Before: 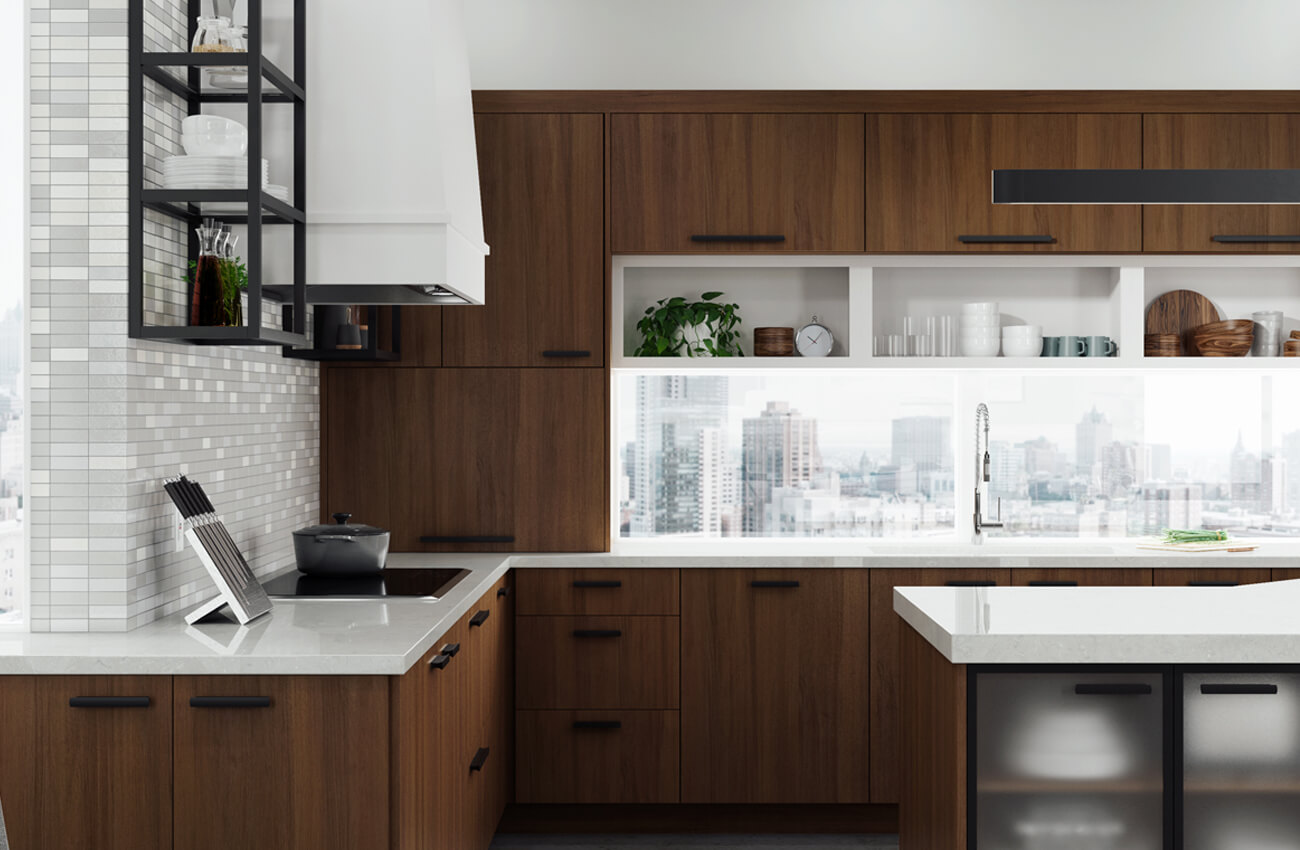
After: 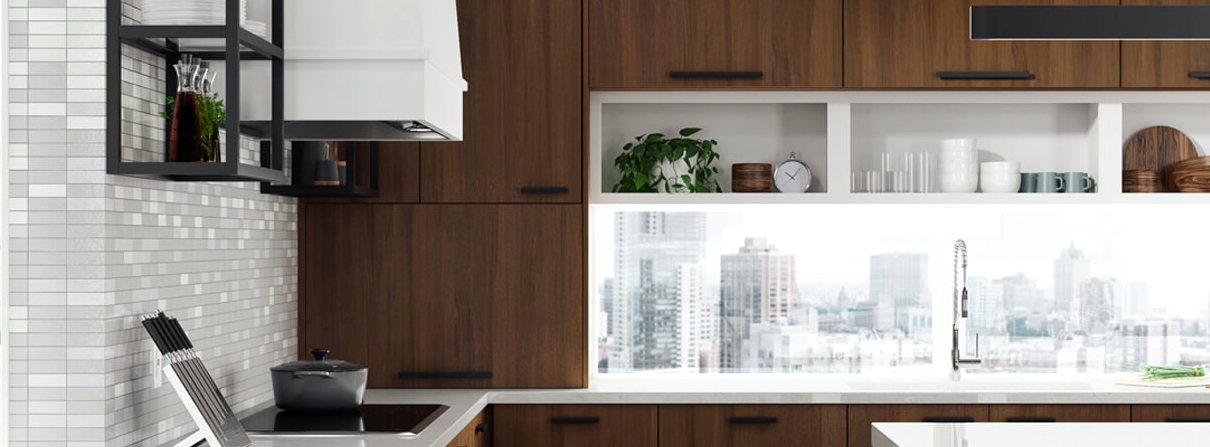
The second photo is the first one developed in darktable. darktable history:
crop: left 1.744%, top 19.409%, right 5.172%, bottom 27.965%
levels: levels [0, 0.48, 0.961]
